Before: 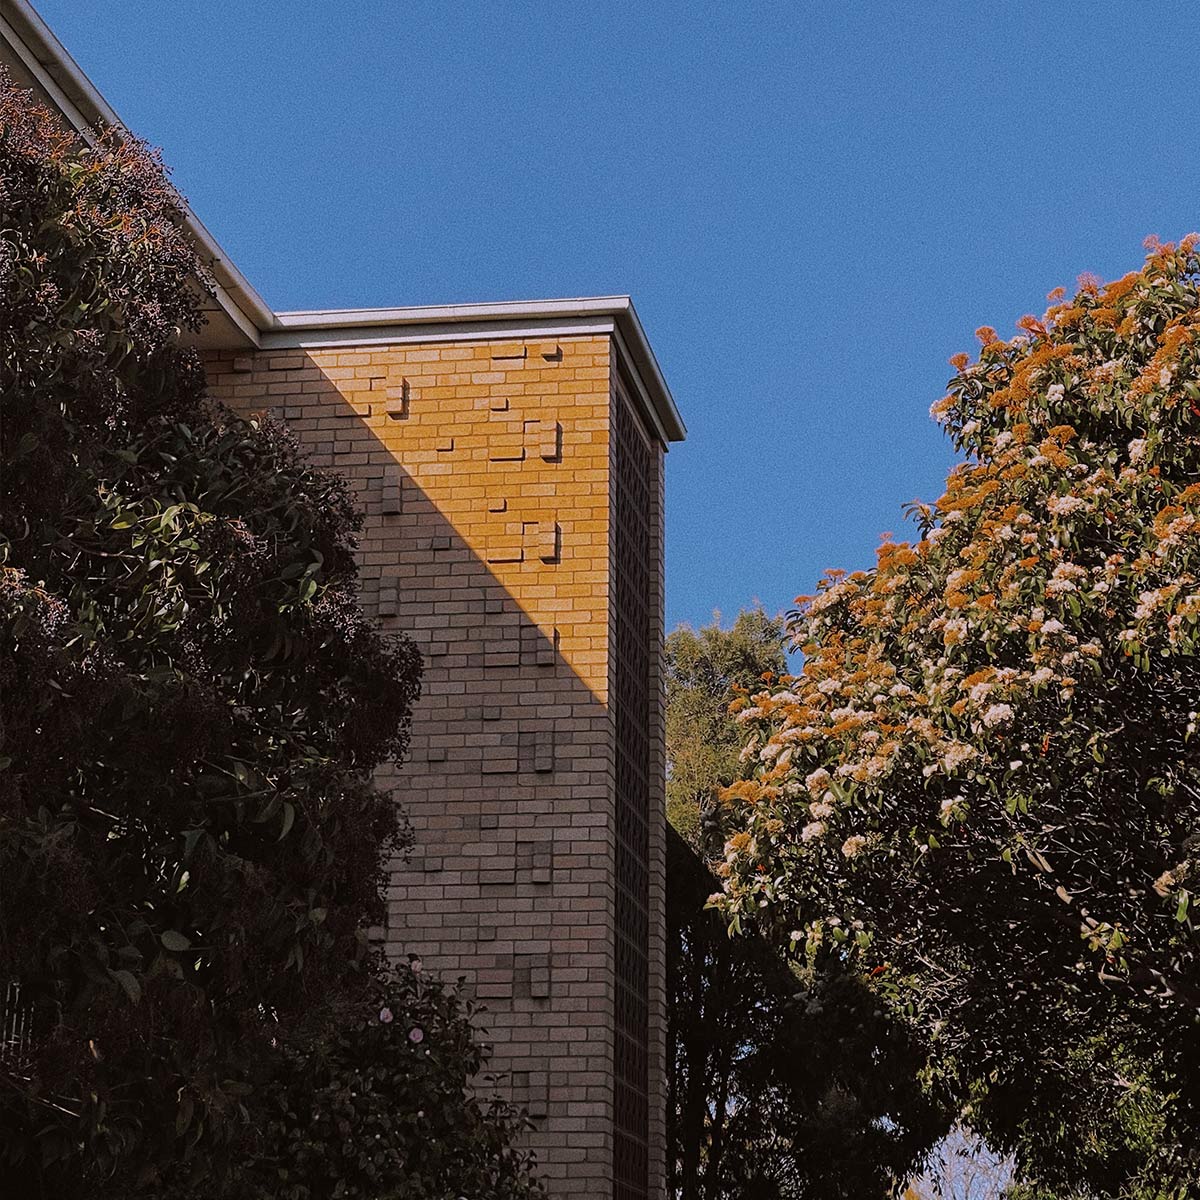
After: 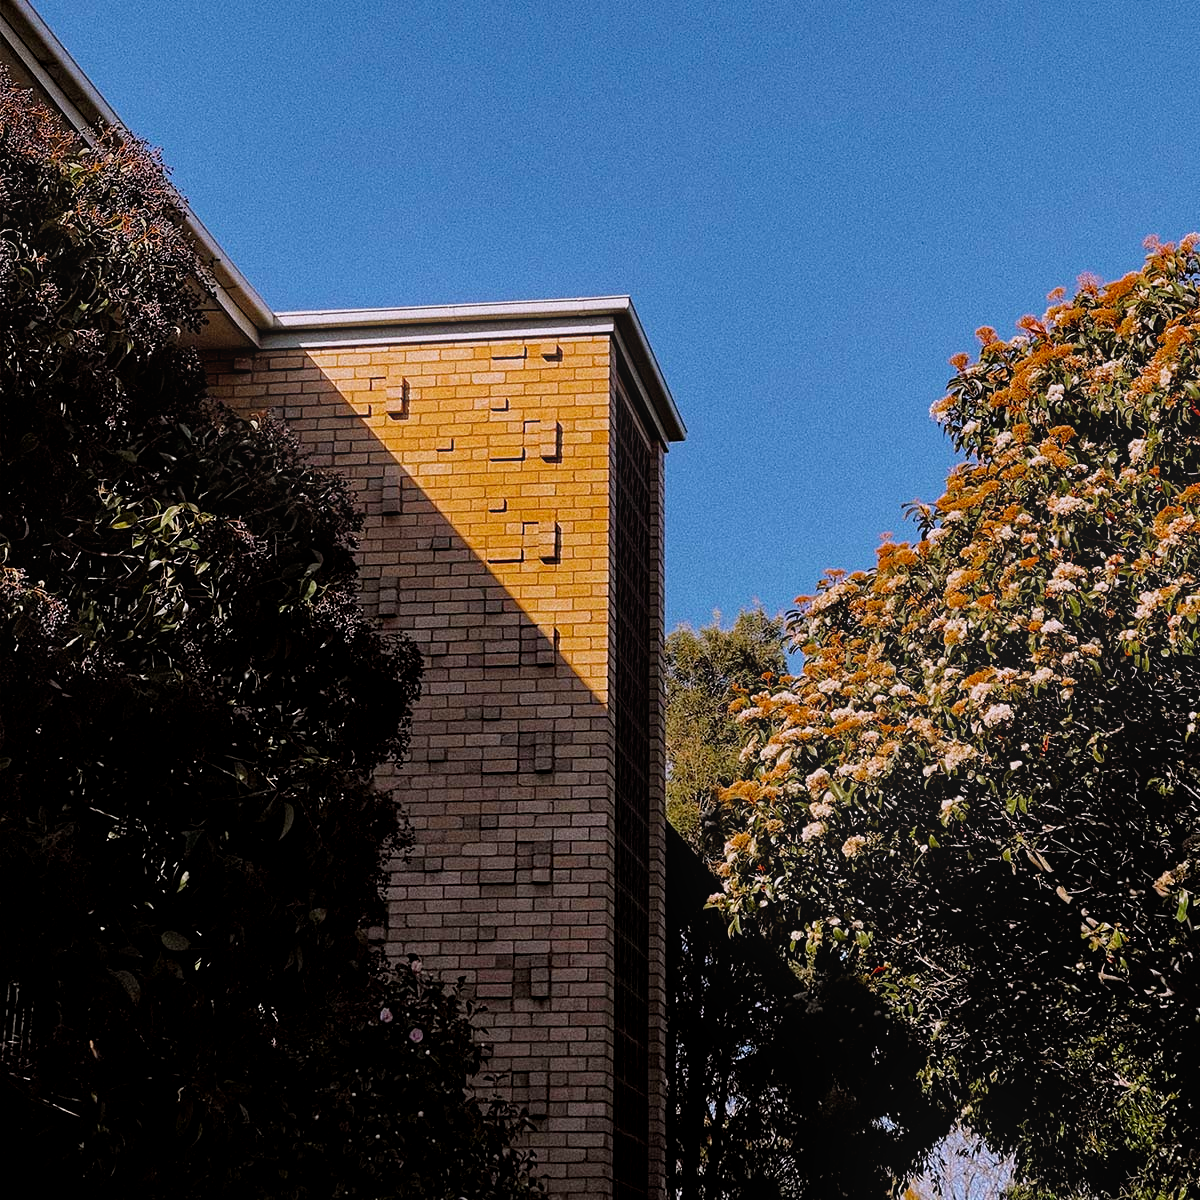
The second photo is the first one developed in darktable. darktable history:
local contrast: highlights 100%, shadows 100%, detail 120%, midtone range 0.2
bloom: on, module defaults
filmic rgb: black relative exposure -8.7 EV, white relative exposure 2.7 EV, threshold 3 EV, target black luminance 0%, hardness 6.25, latitude 75%, contrast 1.325, highlights saturation mix -5%, preserve chrominance no, color science v5 (2021), iterations of high-quality reconstruction 0, enable highlight reconstruction true
